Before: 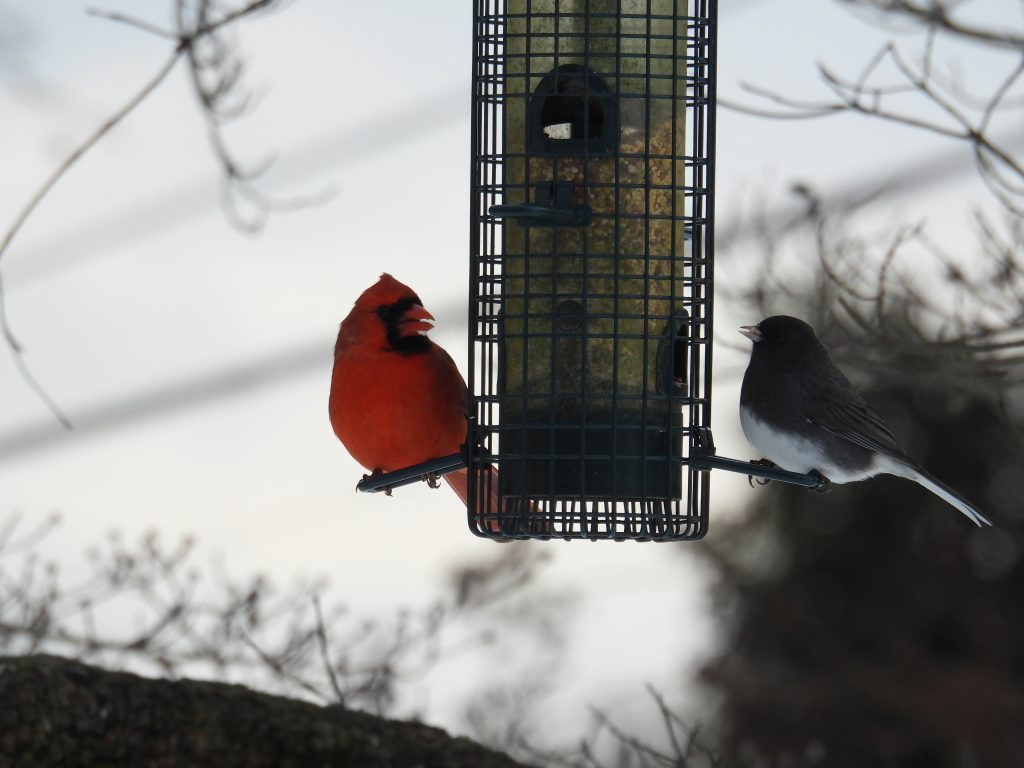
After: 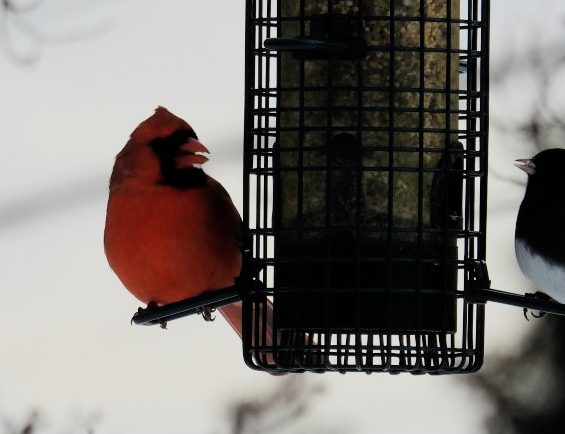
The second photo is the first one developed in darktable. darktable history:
filmic rgb: black relative exposure -7.49 EV, white relative exposure 5 EV, hardness 3.32, contrast 1.3, color science v6 (2022)
crop and rotate: left 22.059%, top 21.802%, right 22.698%, bottom 21.574%
